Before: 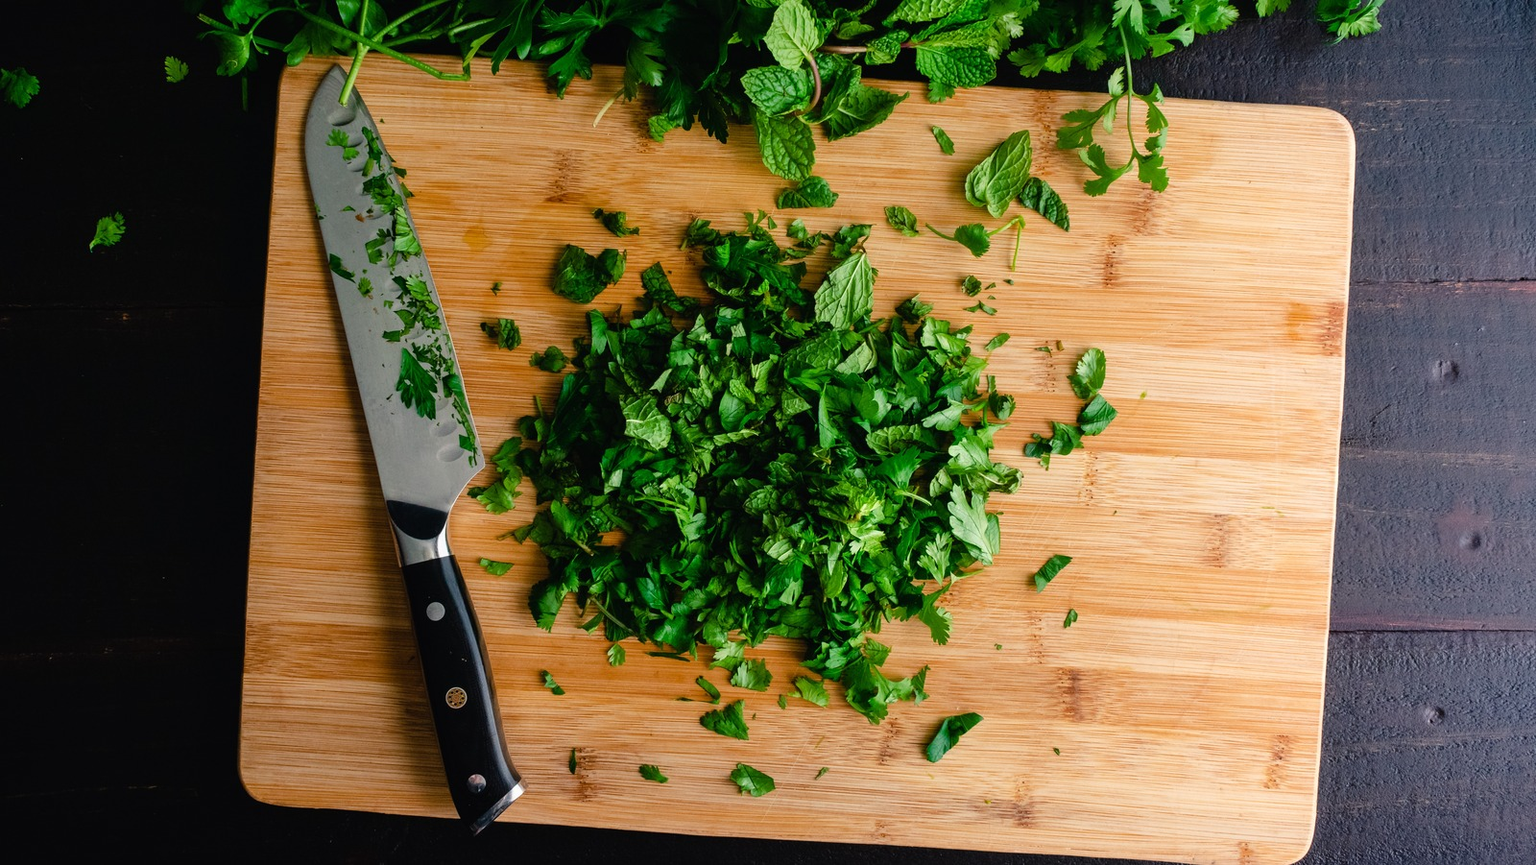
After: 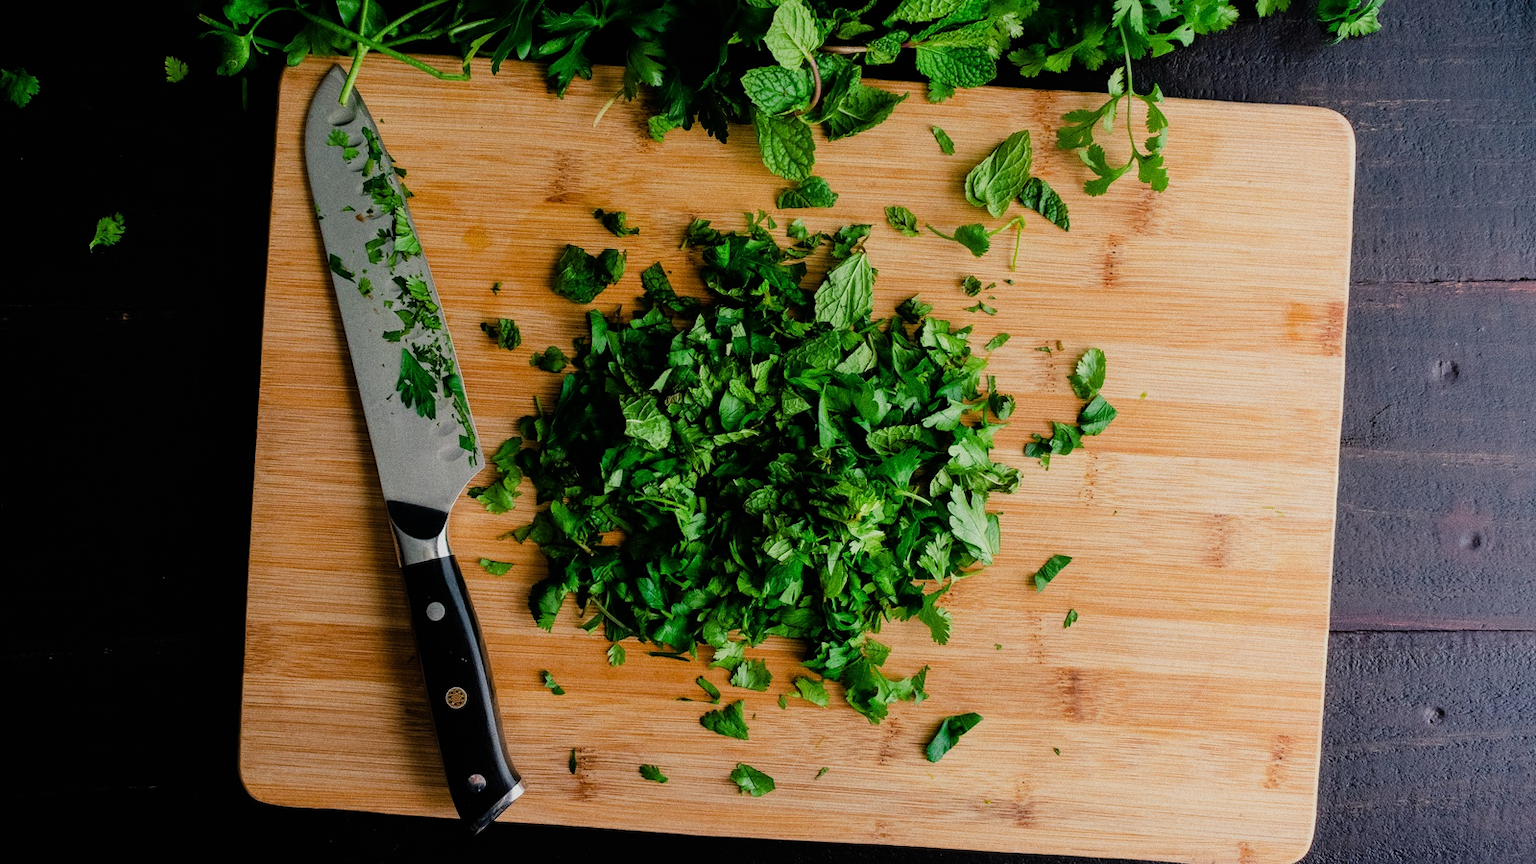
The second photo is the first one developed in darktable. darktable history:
grain: coarseness 0.09 ISO
filmic rgb: white relative exposure 3.9 EV, hardness 4.26
